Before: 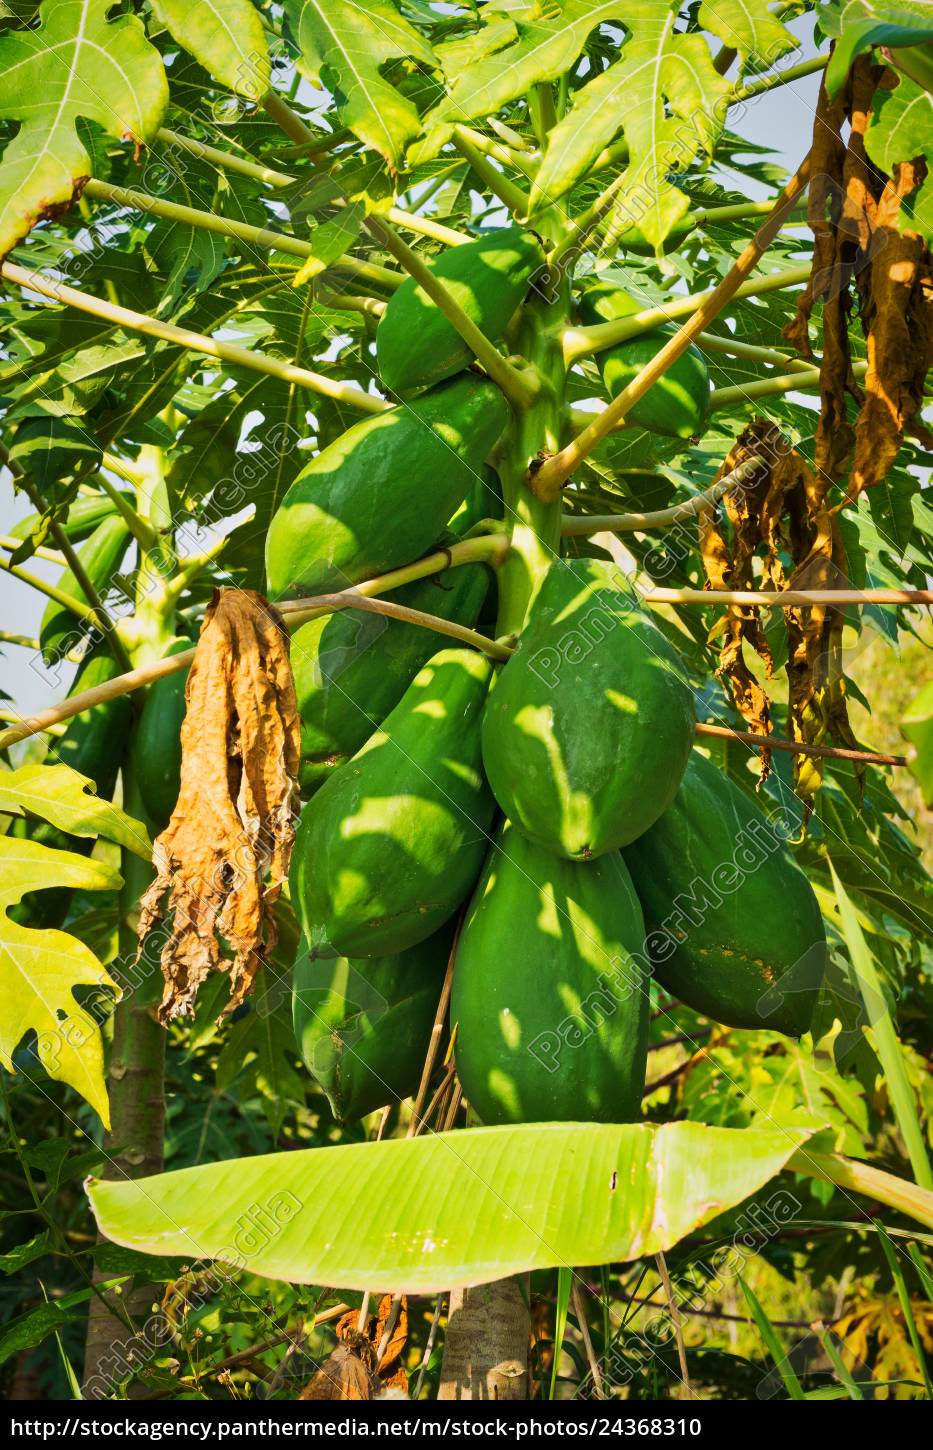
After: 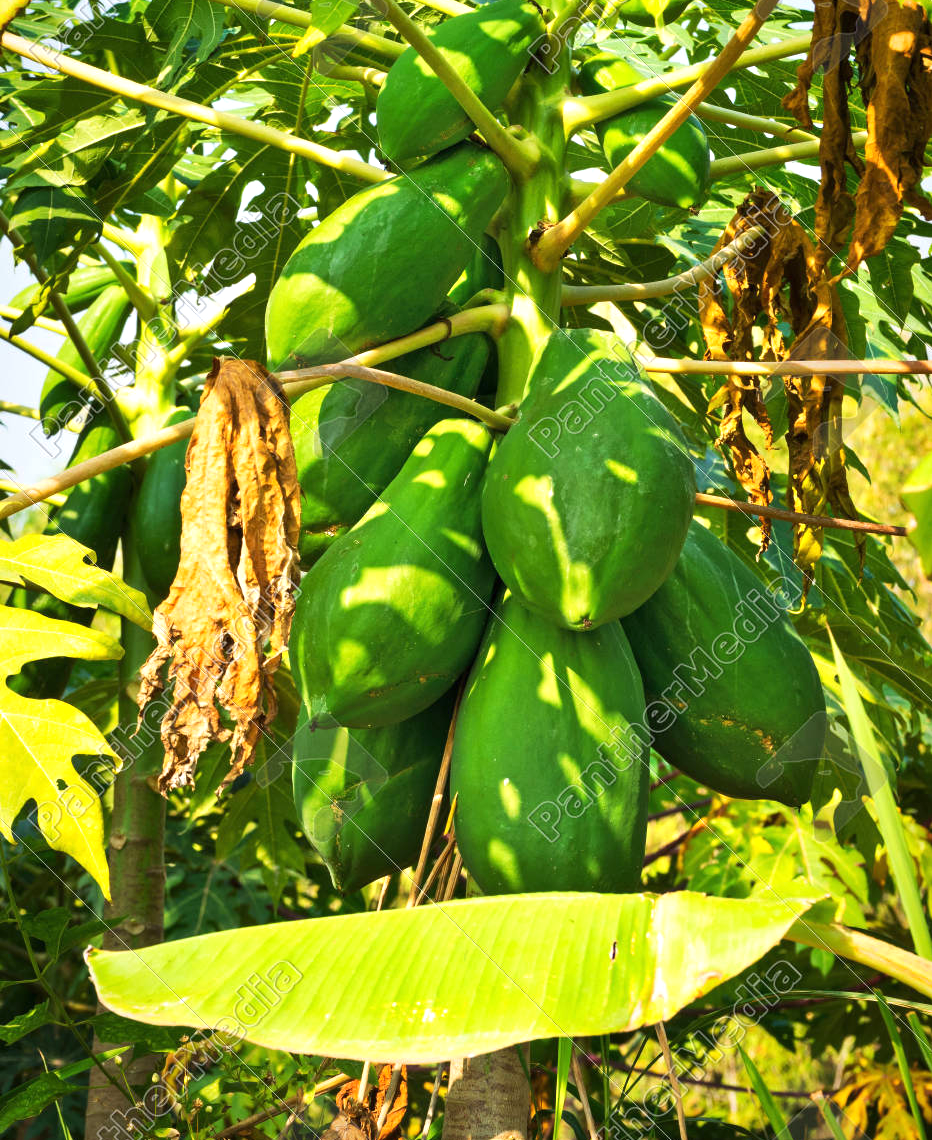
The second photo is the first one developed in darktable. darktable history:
exposure: black level correction 0, exposure 0.5 EV, compensate highlight preservation false
crop and rotate: top 15.895%, bottom 5.468%
